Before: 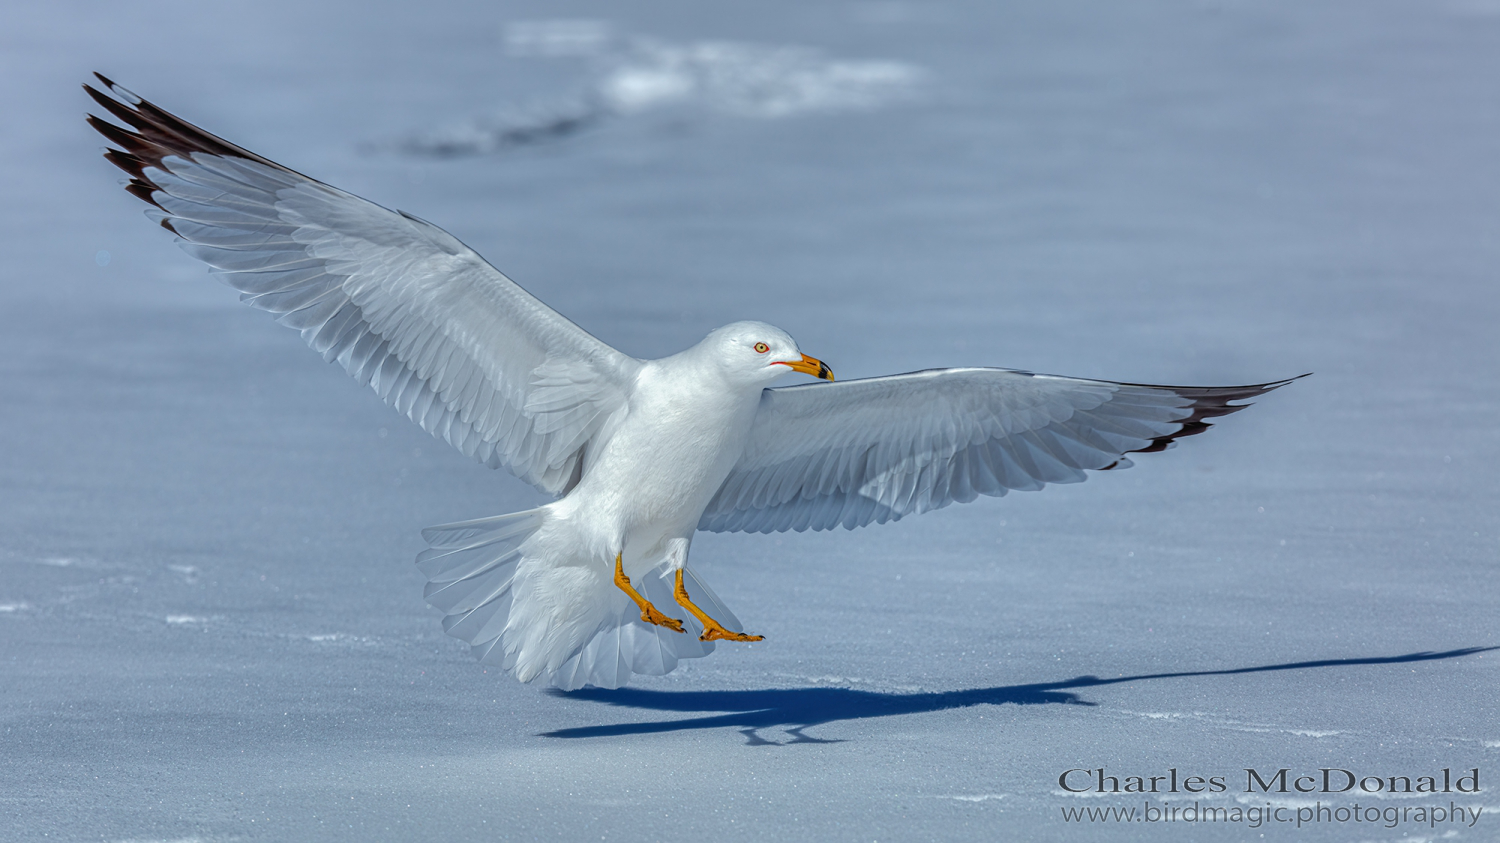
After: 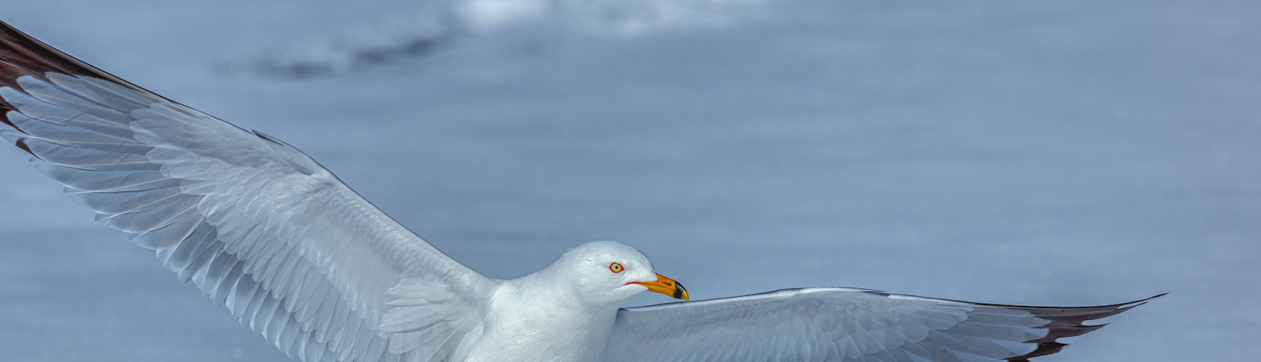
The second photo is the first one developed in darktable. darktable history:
crop and rotate: left 9.693%, top 9.511%, right 6.189%, bottom 47.491%
color balance rgb: linear chroma grading › global chroma 15.236%, perceptual saturation grading › global saturation -3.541%, perceptual saturation grading › shadows -1.923%, perceptual brilliance grading › global brilliance 15.237%, perceptual brilliance grading › shadows -34.872%, contrast -29.556%
